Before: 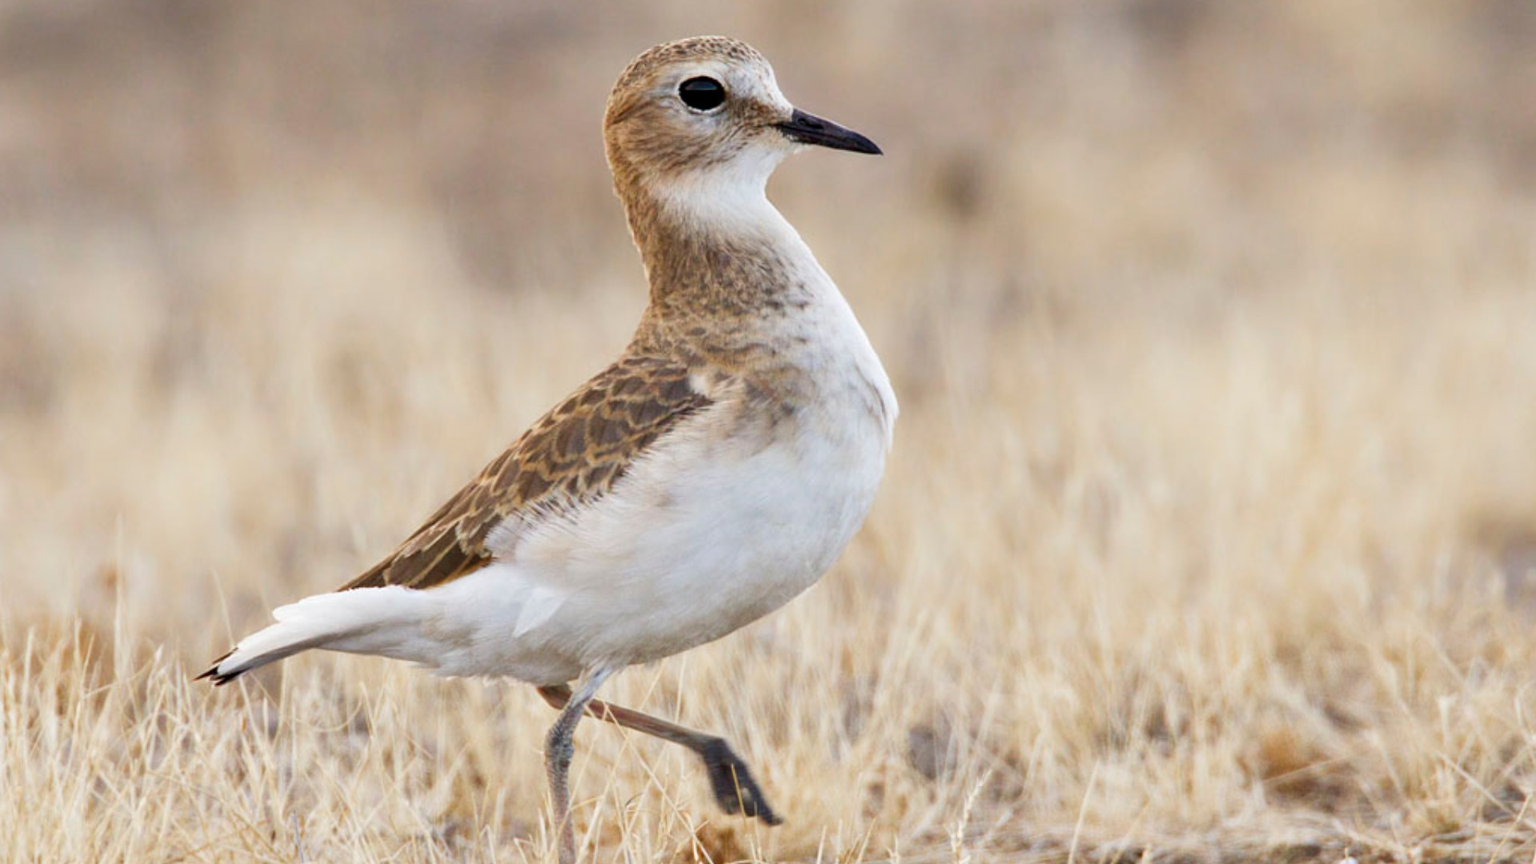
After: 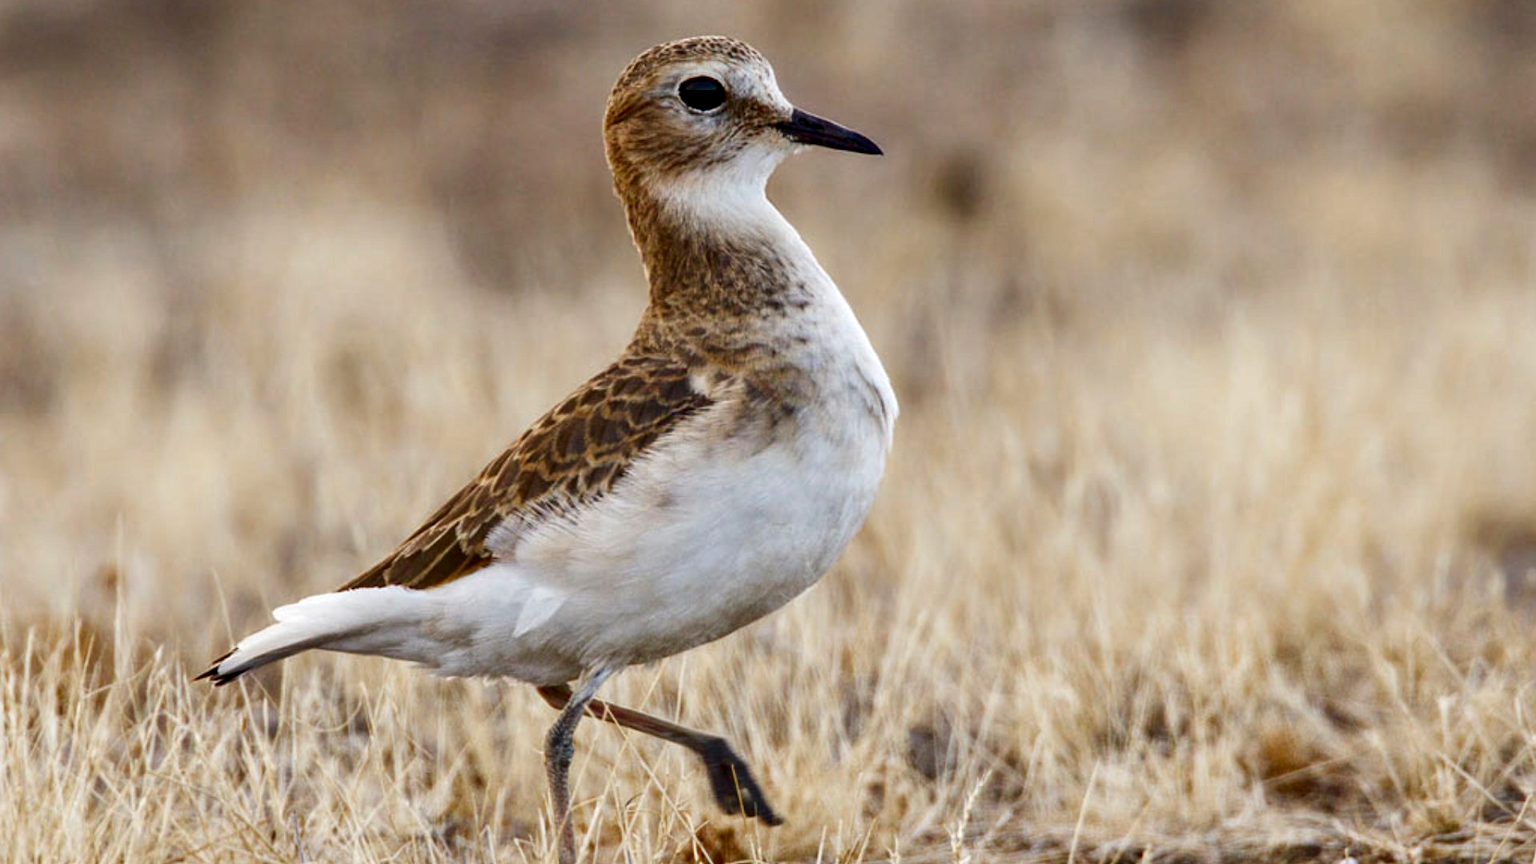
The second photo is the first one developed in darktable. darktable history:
contrast brightness saturation: contrast 0.1, brightness -0.26, saturation 0.14
local contrast: on, module defaults
